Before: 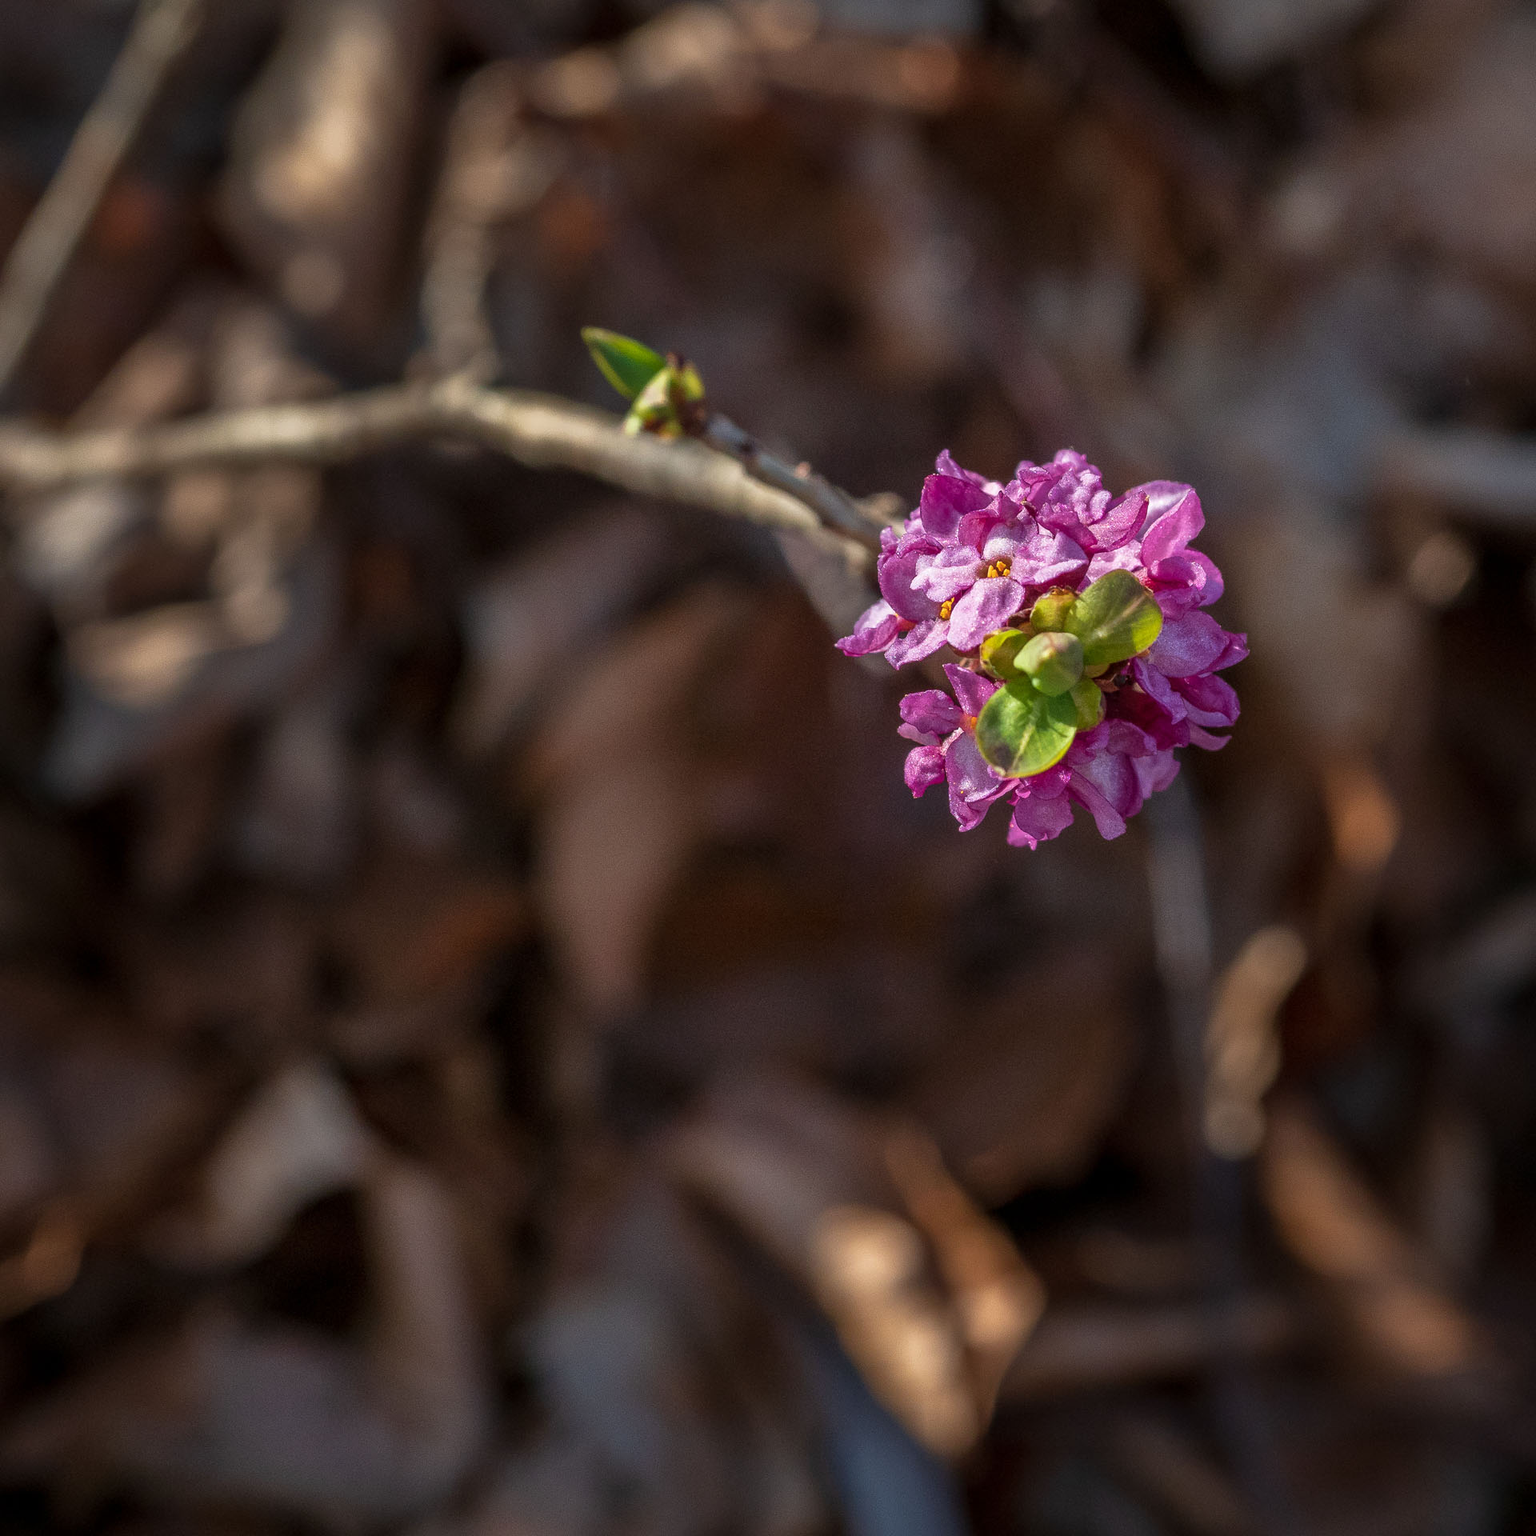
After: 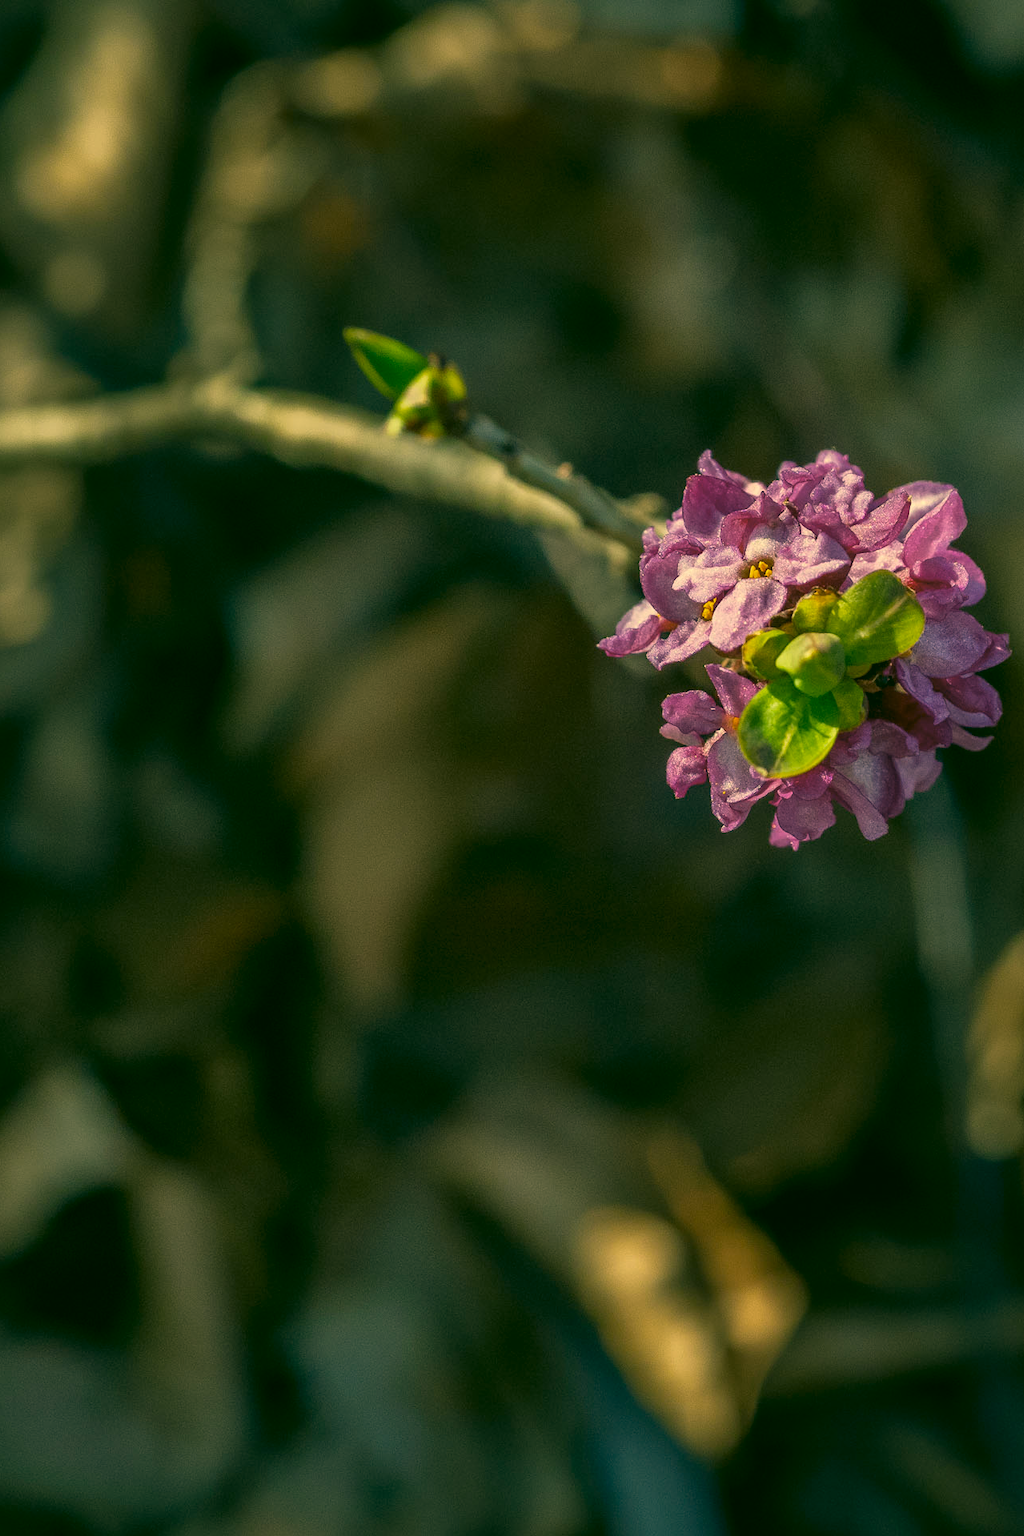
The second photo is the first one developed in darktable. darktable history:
crop and rotate: left 15.546%, right 17.787%
color correction: highlights a* 5.62, highlights b* 33.57, shadows a* -25.86, shadows b* 4.02
exposure: exposure -0.151 EV, compensate highlight preservation false
